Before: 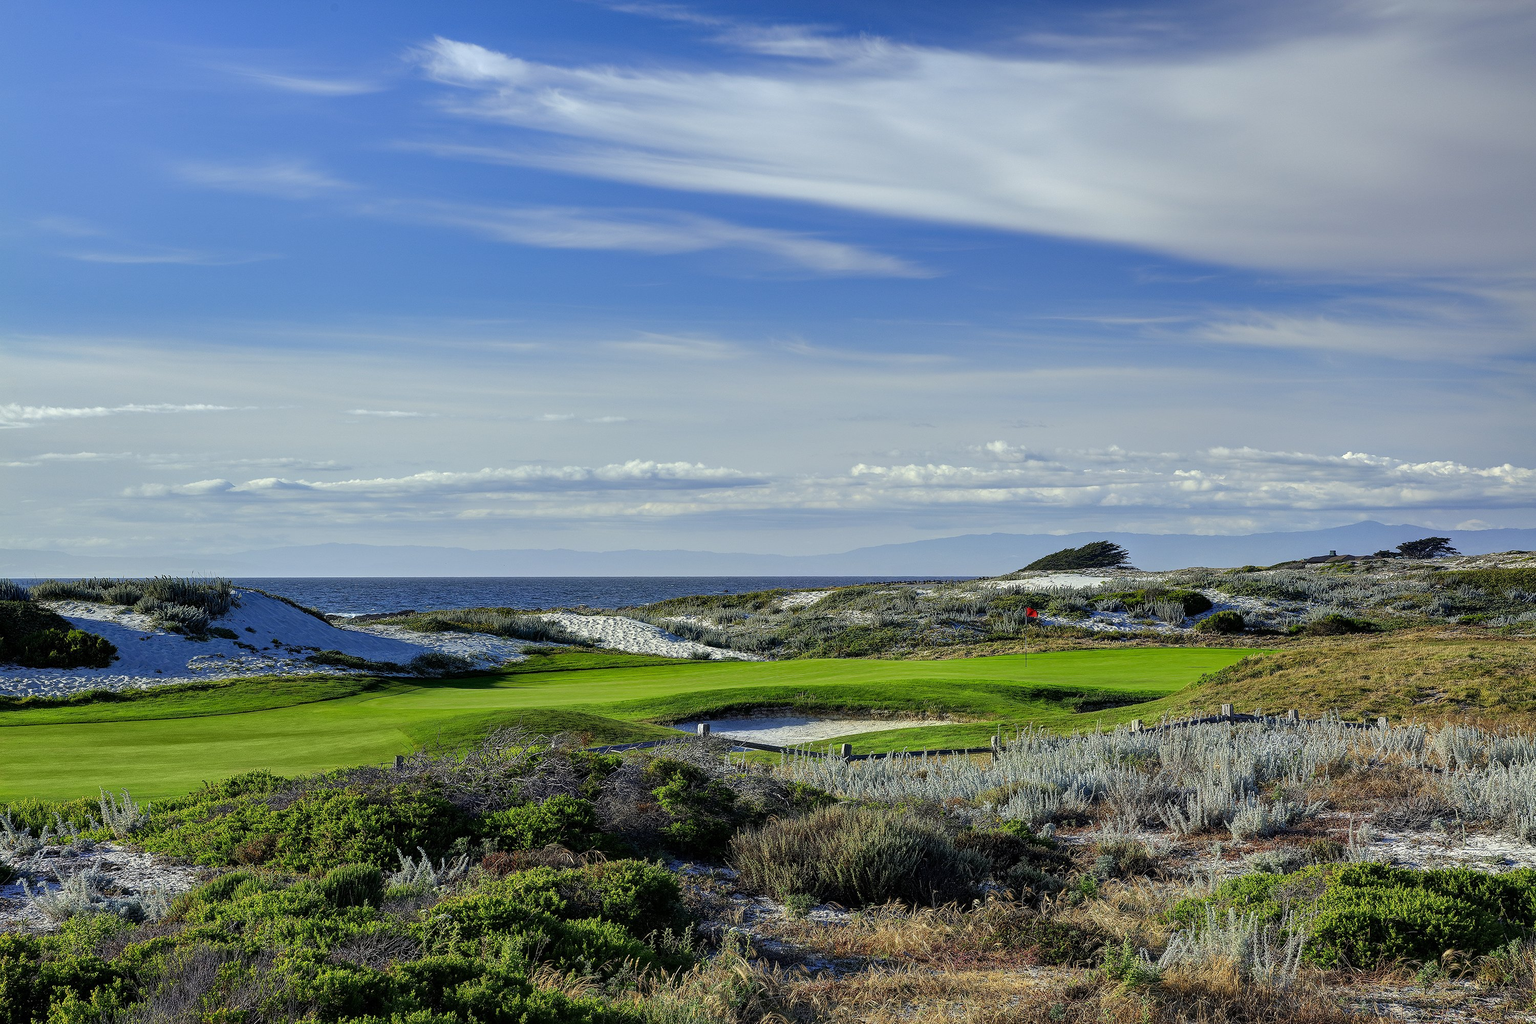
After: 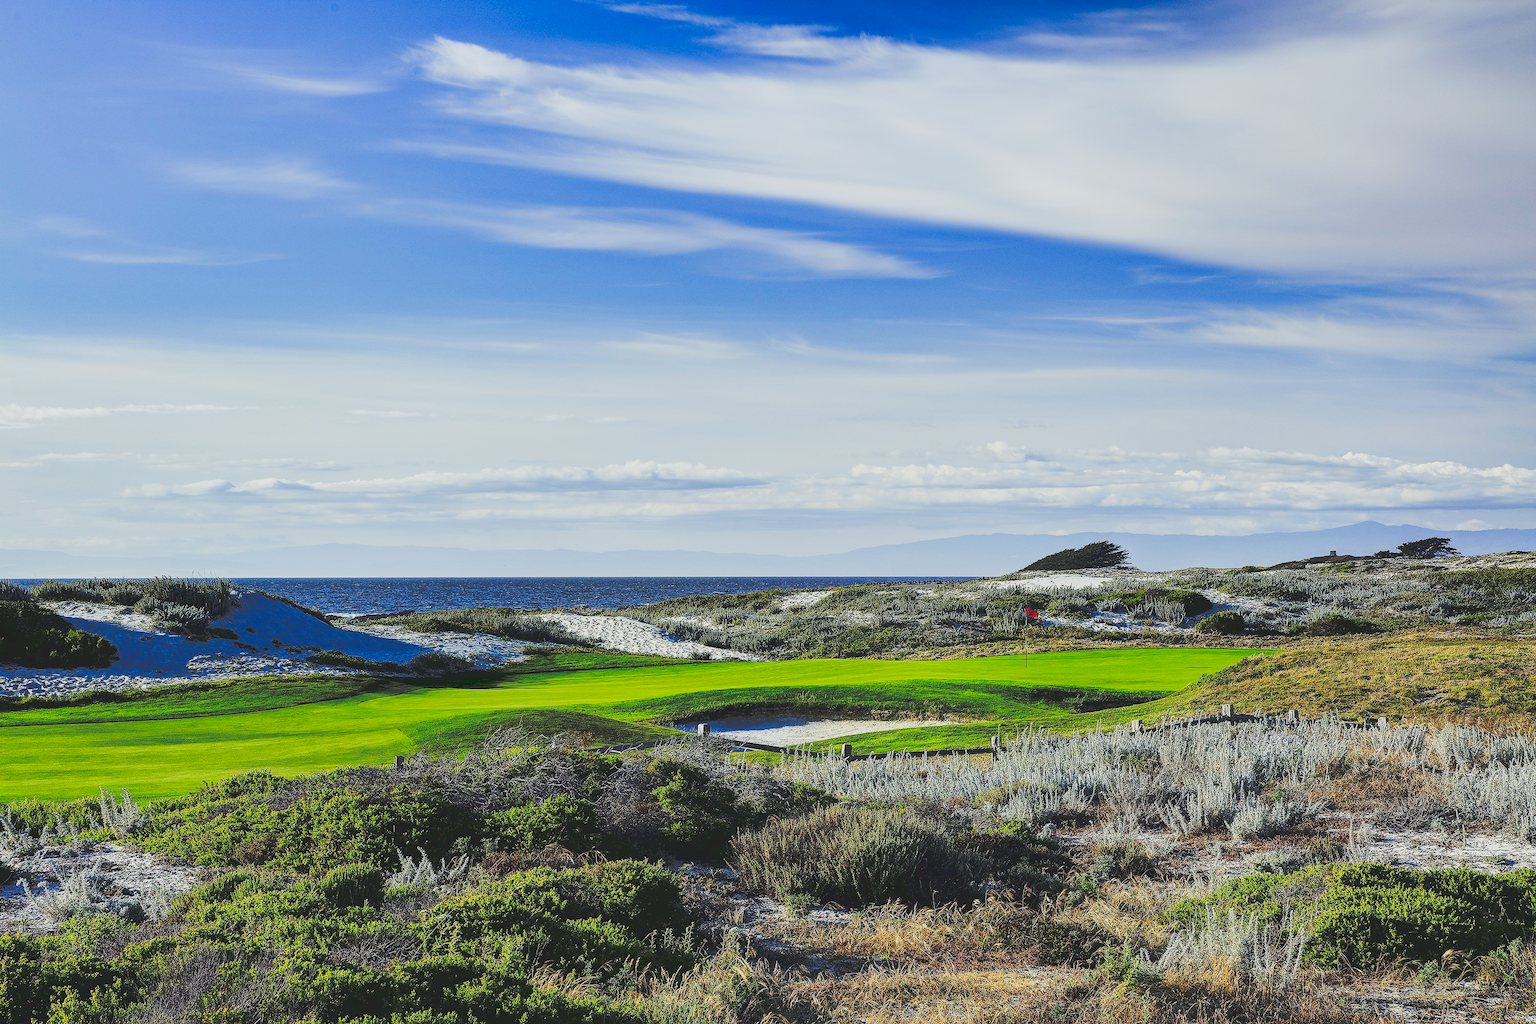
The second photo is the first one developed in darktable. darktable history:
filmic rgb: black relative exposure -4.14 EV, white relative exposure 5.1 EV, hardness 2.11, contrast 1.165
tone curve: curves: ch0 [(0, 0) (0.003, 0.231) (0.011, 0.231) (0.025, 0.231) (0.044, 0.231) (0.069, 0.231) (0.1, 0.234) (0.136, 0.239) (0.177, 0.243) (0.224, 0.247) (0.277, 0.265) (0.335, 0.311) (0.399, 0.389) (0.468, 0.507) (0.543, 0.634) (0.623, 0.74) (0.709, 0.83) (0.801, 0.889) (0.898, 0.93) (1, 1)], preserve colors none
